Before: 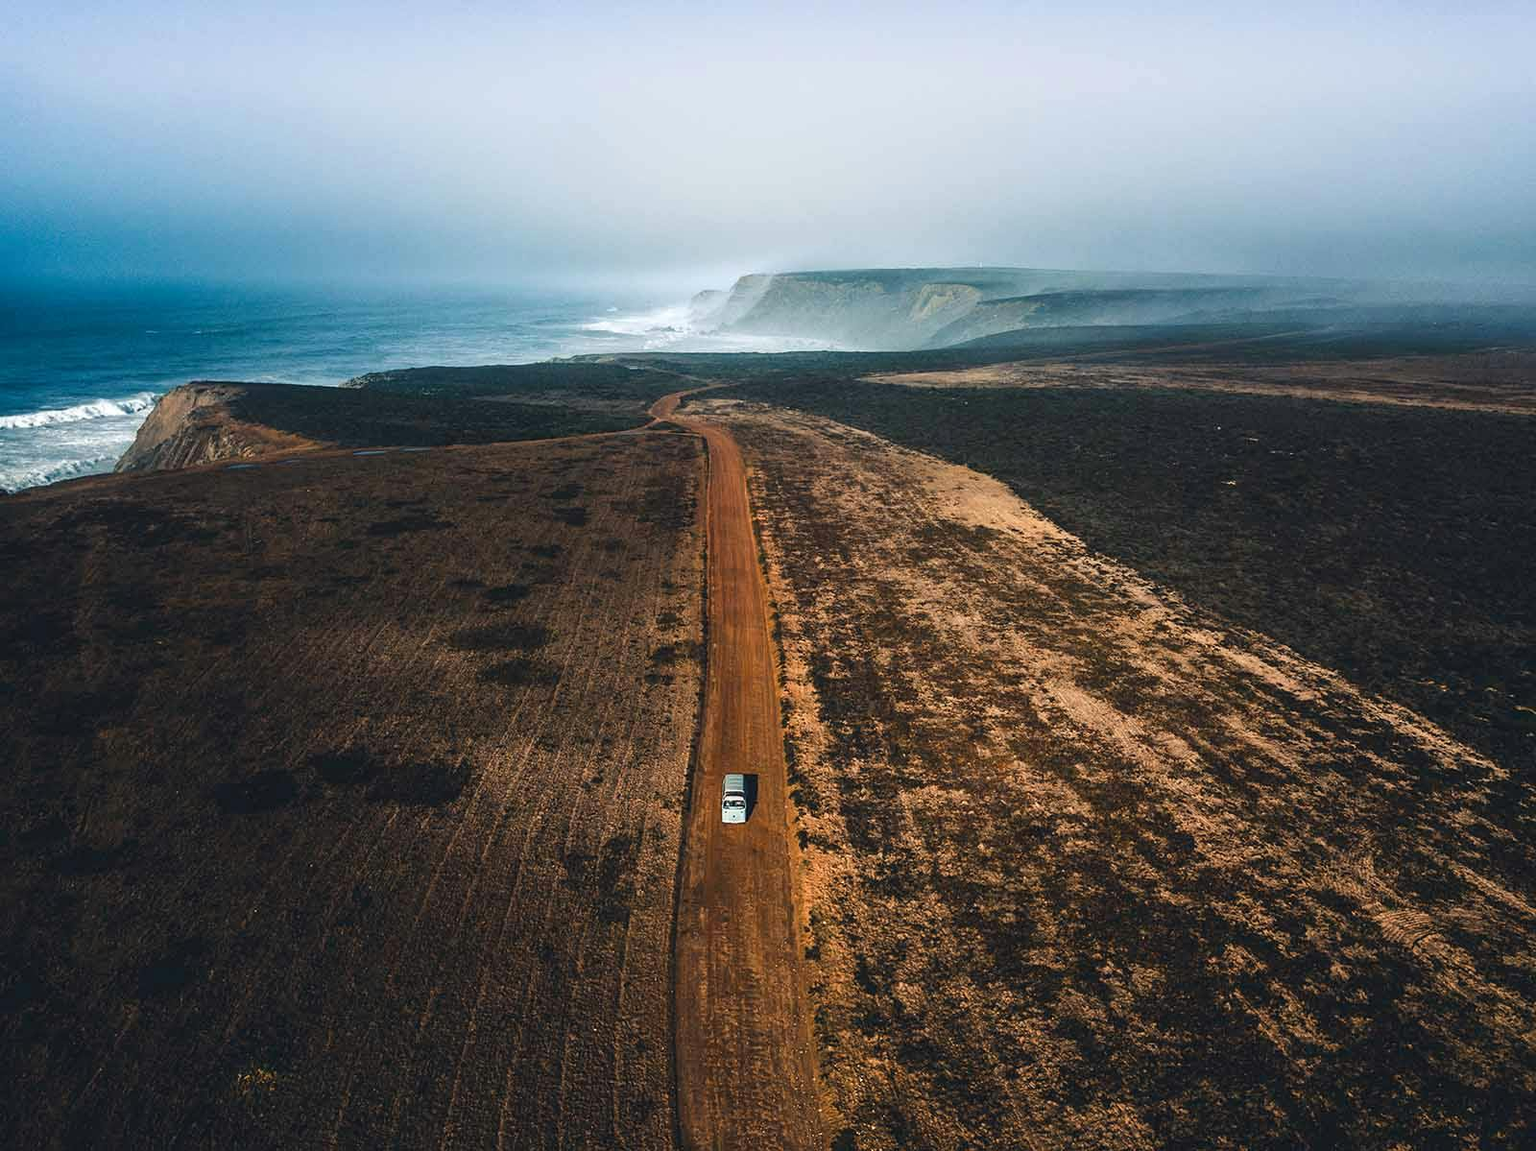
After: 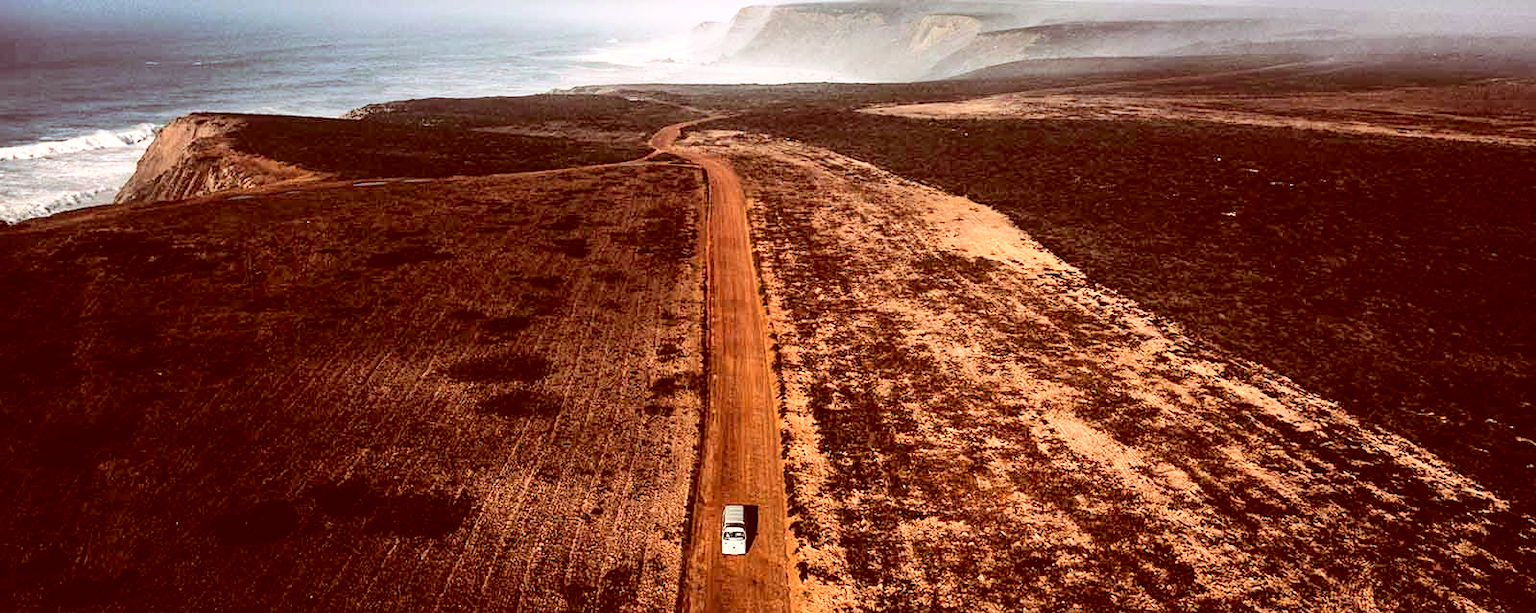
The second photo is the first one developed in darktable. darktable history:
tone curve: curves: ch0 [(0, 0) (0.003, 0.003) (0.011, 0.005) (0.025, 0.008) (0.044, 0.012) (0.069, 0.02) (0.1, 0.031) (0.136, 0.047) (0.177, 0.088) (0.224, 0.141) (0.277, 0.222) (0.335, 0.32) (0.399, 0.422) (0.468, 0.523) (0.543, 0.621) (0.623, 0.715) (0.709, 0.796) (0.801, 0.88) (0.898, 0.962) (1, 1)], color space Lab, independent channels, preserve colors none
exposure: exposure 0.222 EV, compensate highlight preservation false
crop and rotate: top 23.38%, bottom 23.289%
color correction: highlights a* 9.23, highlights b* 8.74, shadows a* 39.54, shadows b* 39.83, saturation 0.801
contrast brightness saturation: contrast 0.073, brightness 0.077, saturation 0.176
